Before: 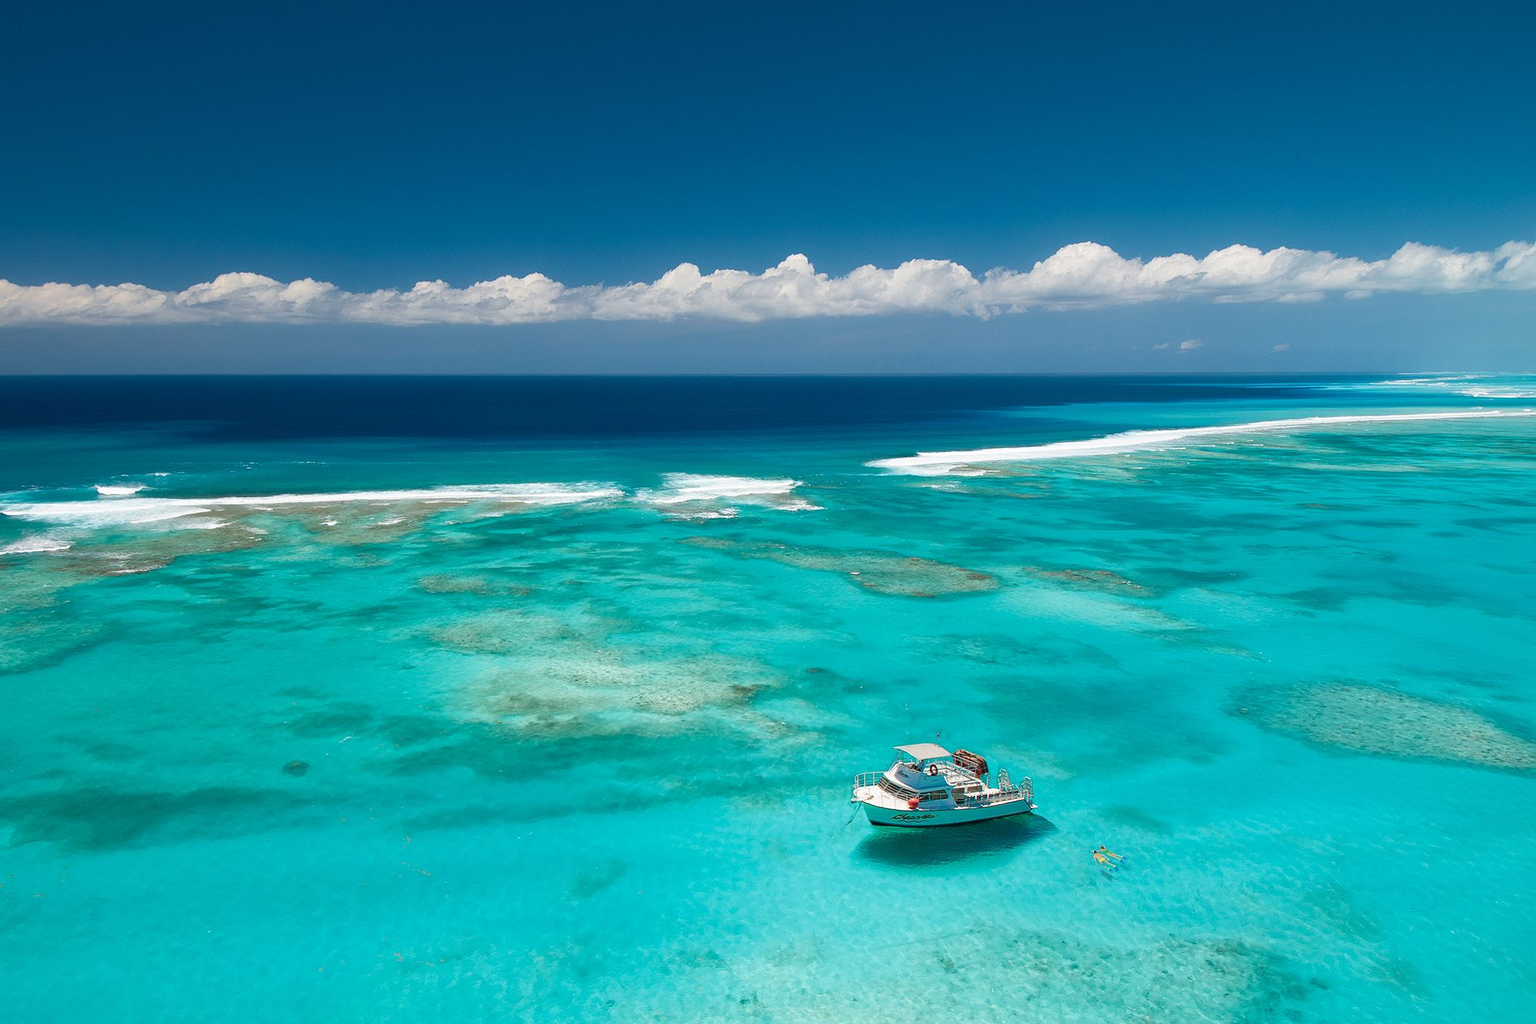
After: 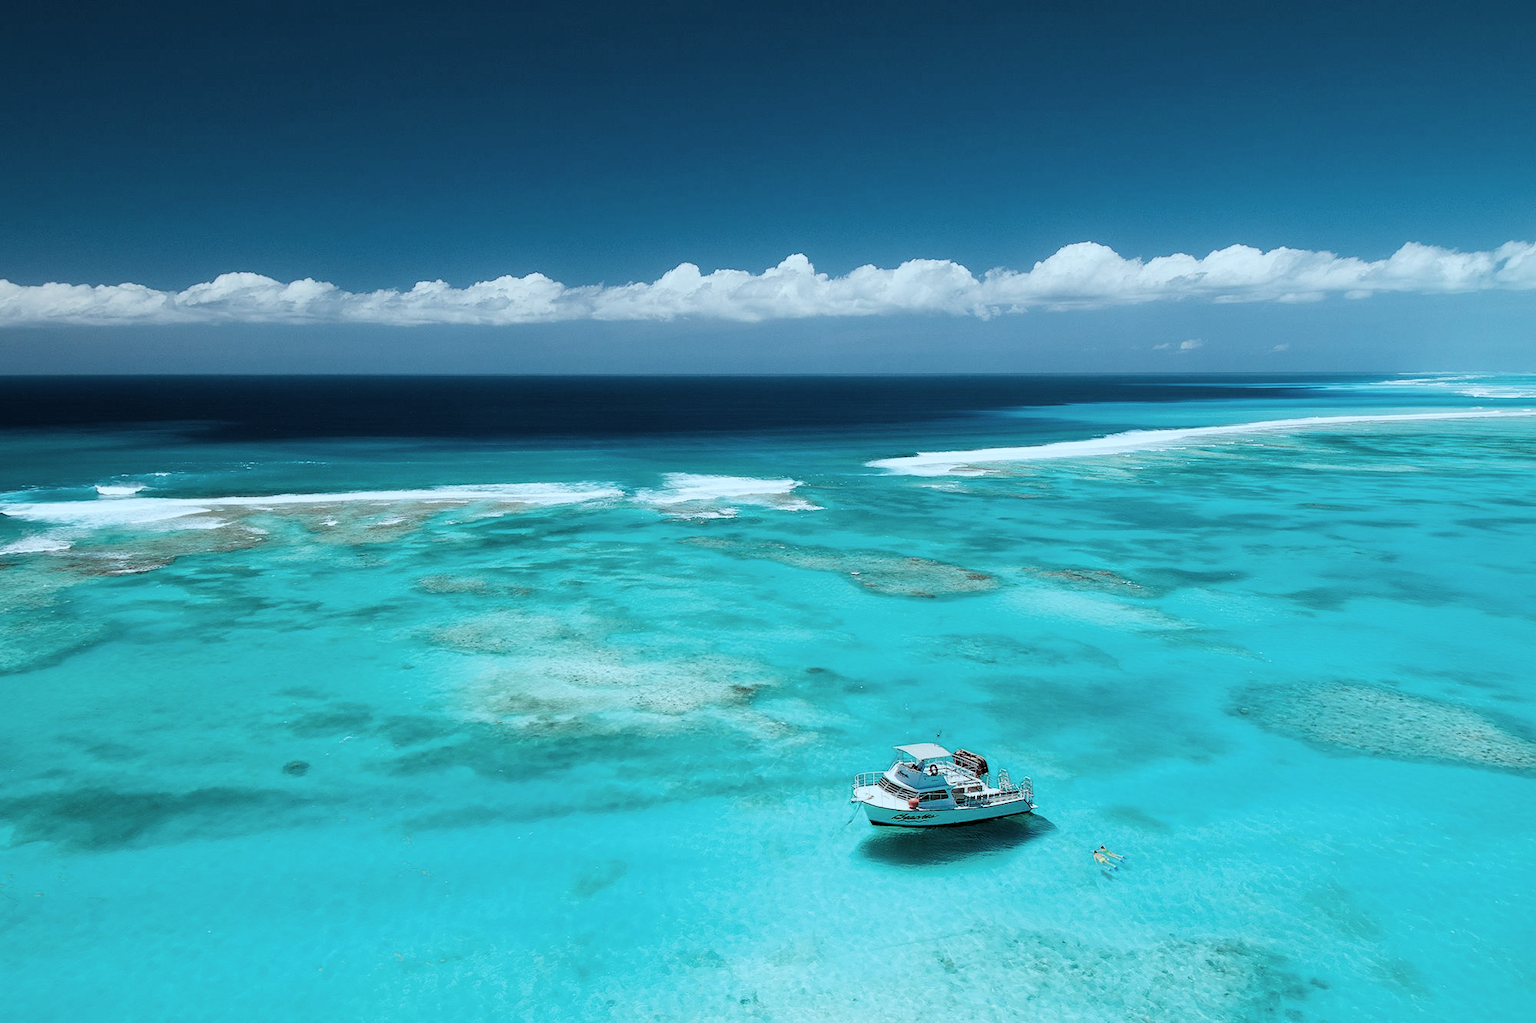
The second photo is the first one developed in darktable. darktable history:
filmic rgb: black relative exposure -5.06 EV, white relative exposure 3.97 EV, threshold 2.94 EV, hardness 2.9, contrast 1.3, highlights saturation mix -28.81%, enable highlight reconstruction true
levels: levels [0, 0.476, 0.951]
color correction: highlights a* -12.66, highlights b* -17.77, saturation 0.707
